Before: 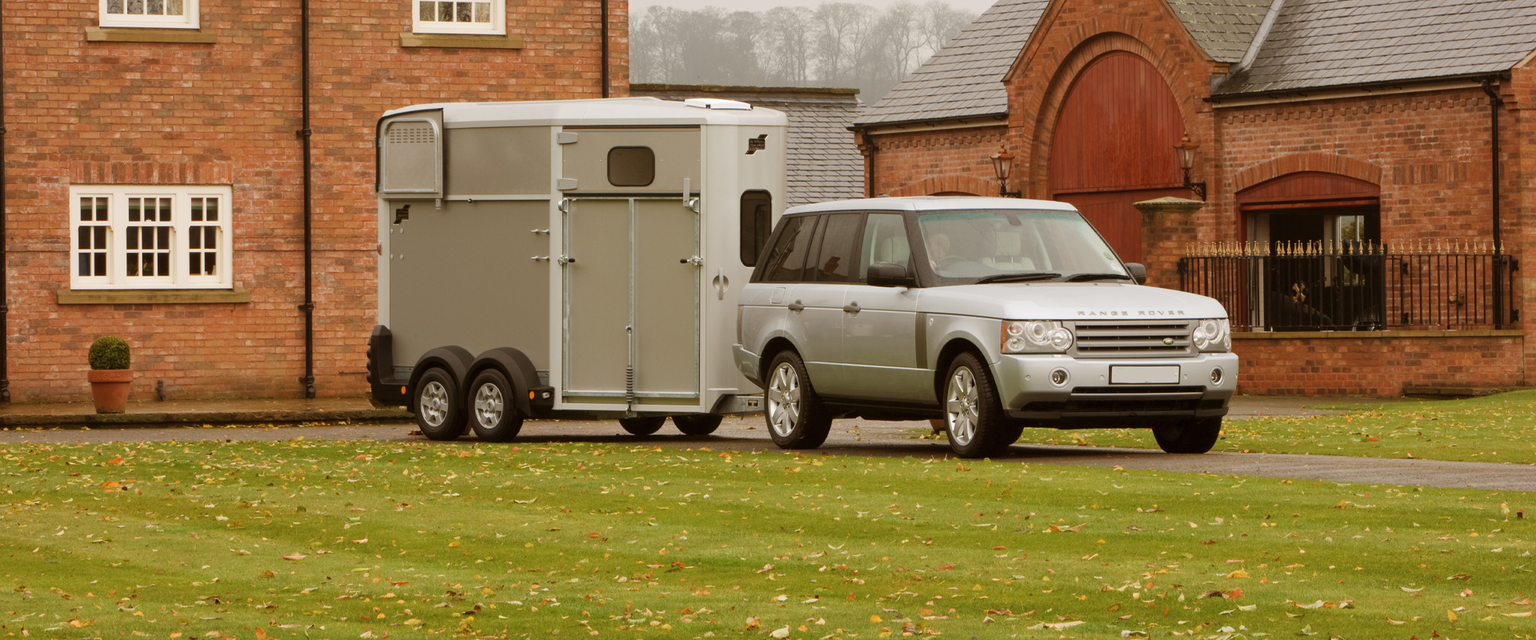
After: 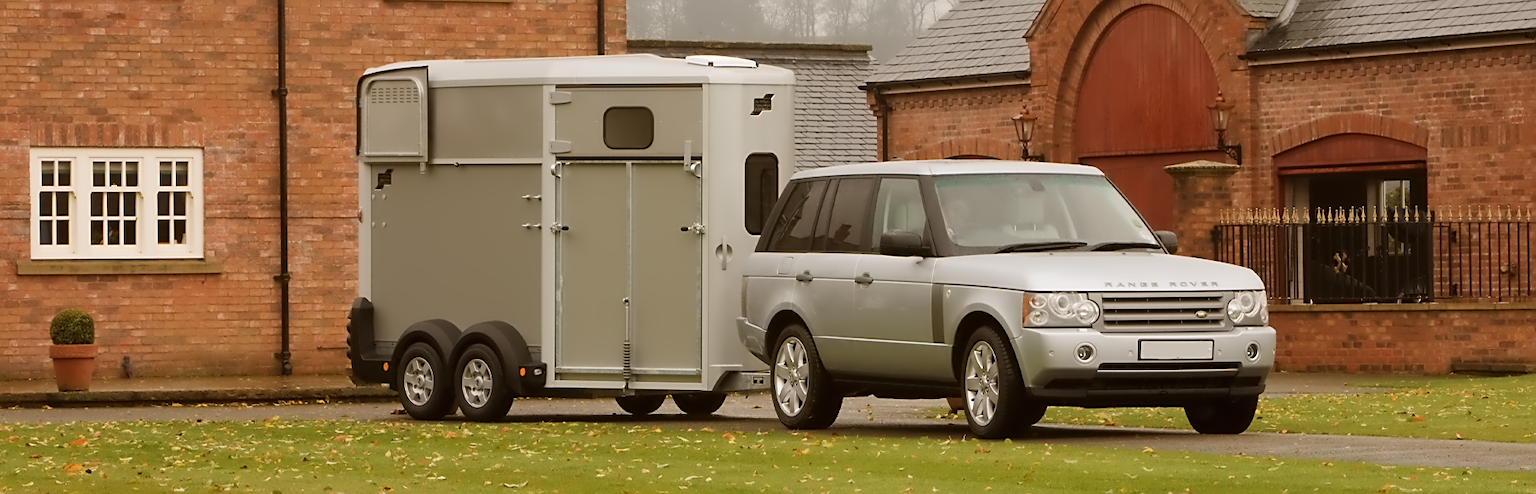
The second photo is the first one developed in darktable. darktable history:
sharpen: on, module defaults
contrast equalizer: octaves 7, y [[0.5 ×6], [0.5 ×6], [0.5 ×6], [0, 0.033, 0.067, 0.1, 0.133, 0.167], [0, 0.05, 0.1, 0.15, 0.2, 0.25]]
crop: left 2.737%, top 7.287%, right 3.421%, bottom 20.179%
